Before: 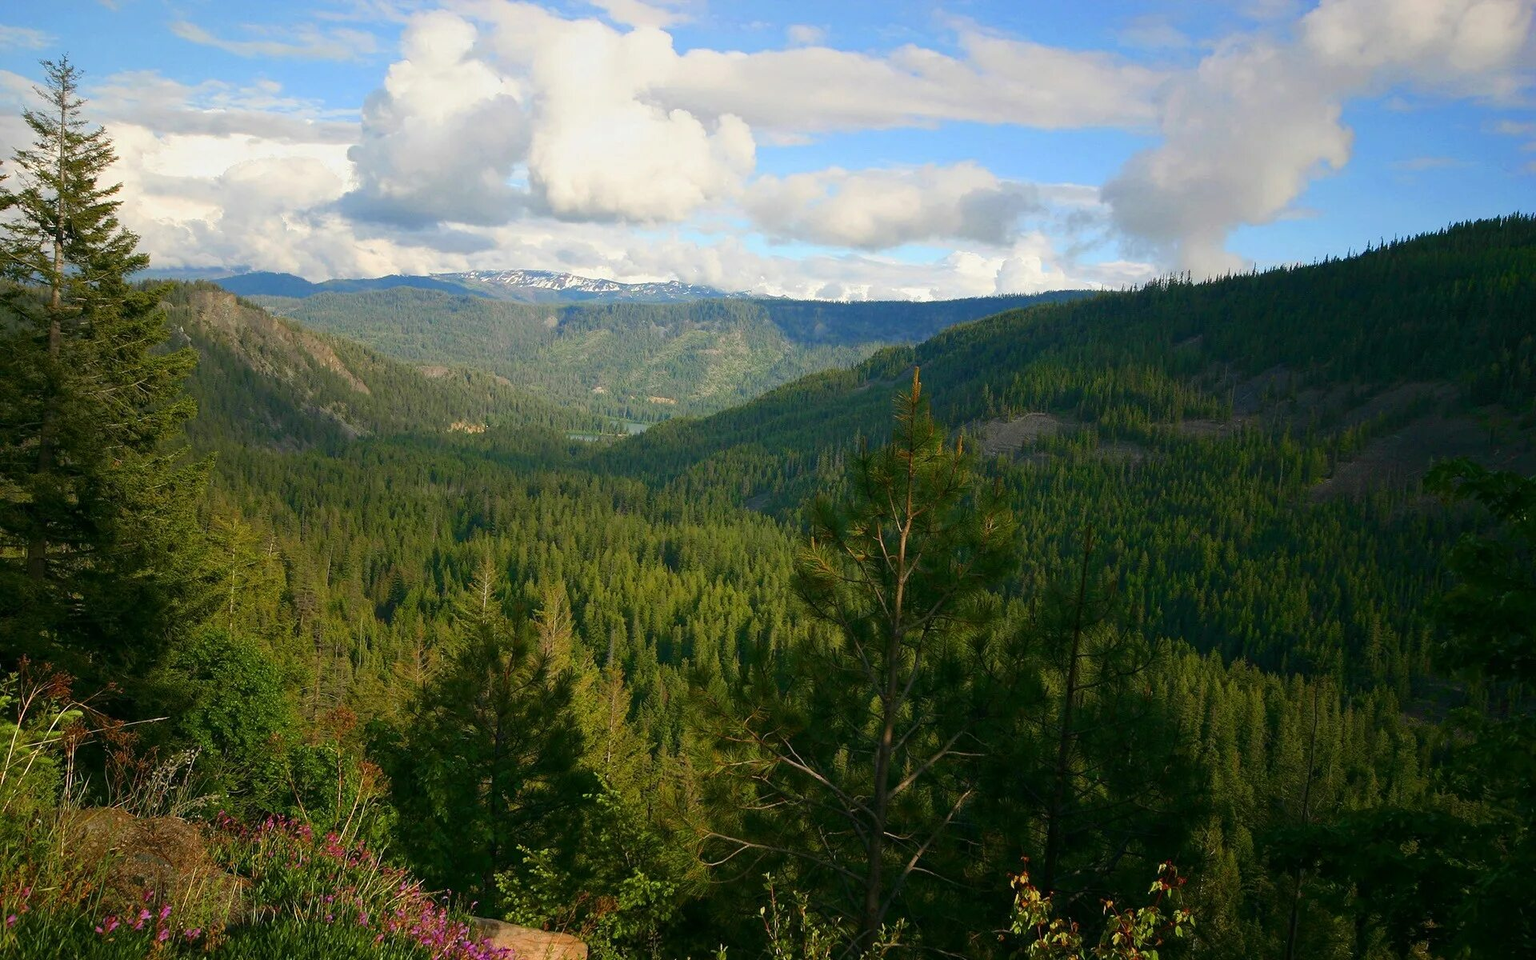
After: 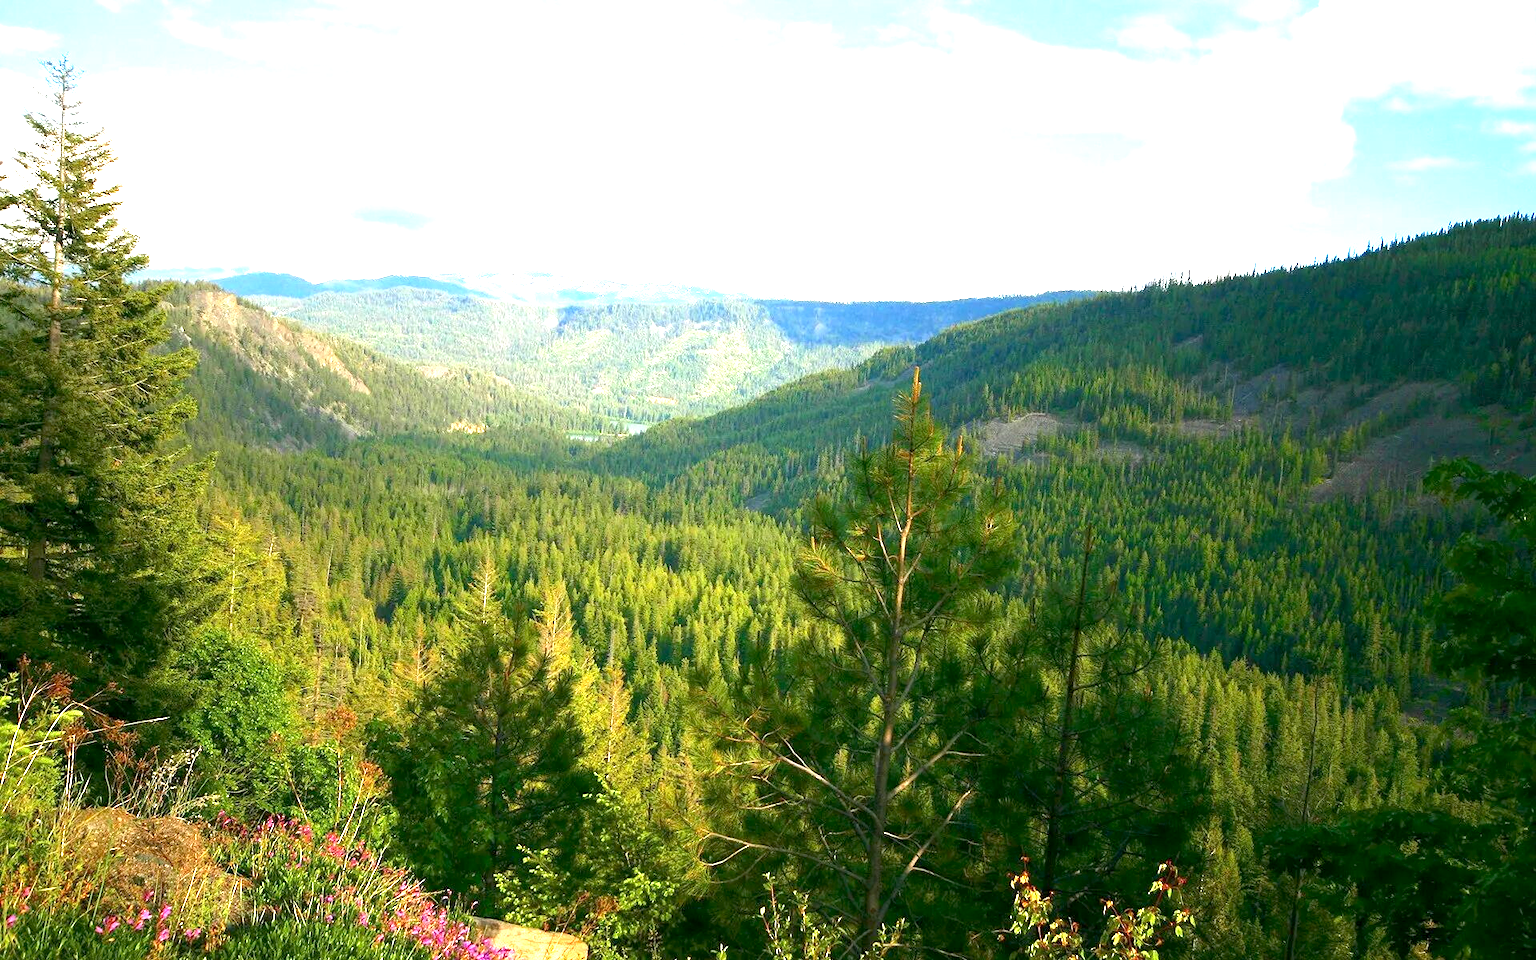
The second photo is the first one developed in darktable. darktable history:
exposure: black level correction 0.001, exposure 1.994 EV, compensate highlight preservation false
